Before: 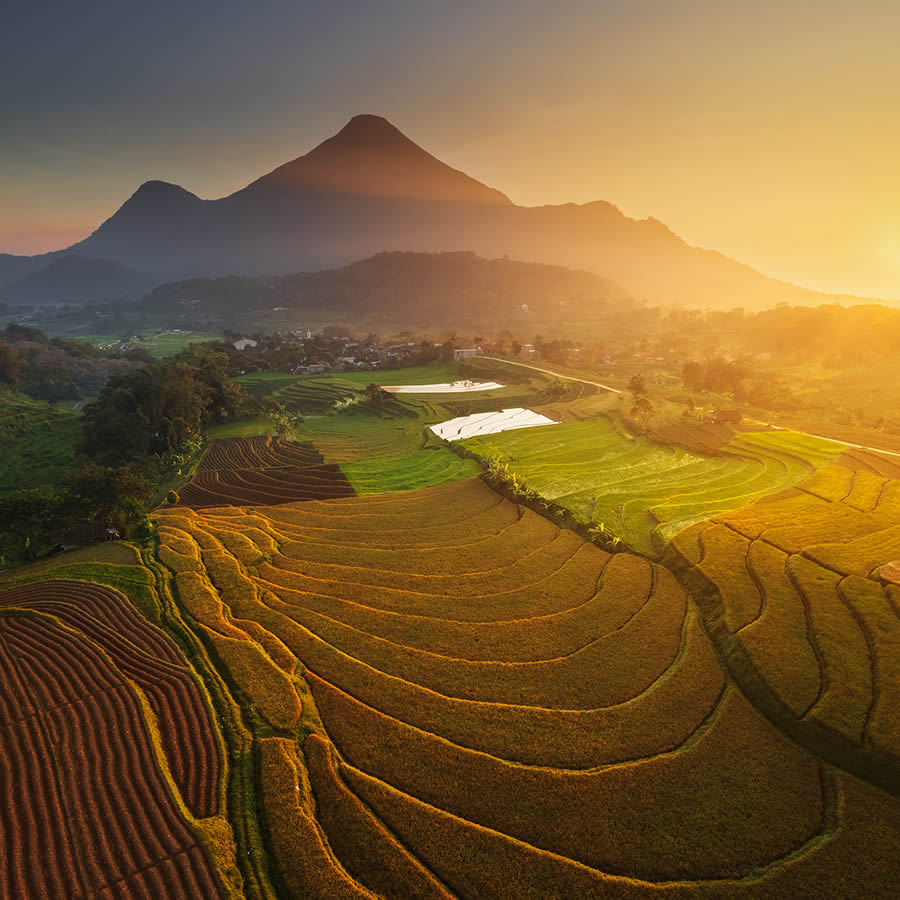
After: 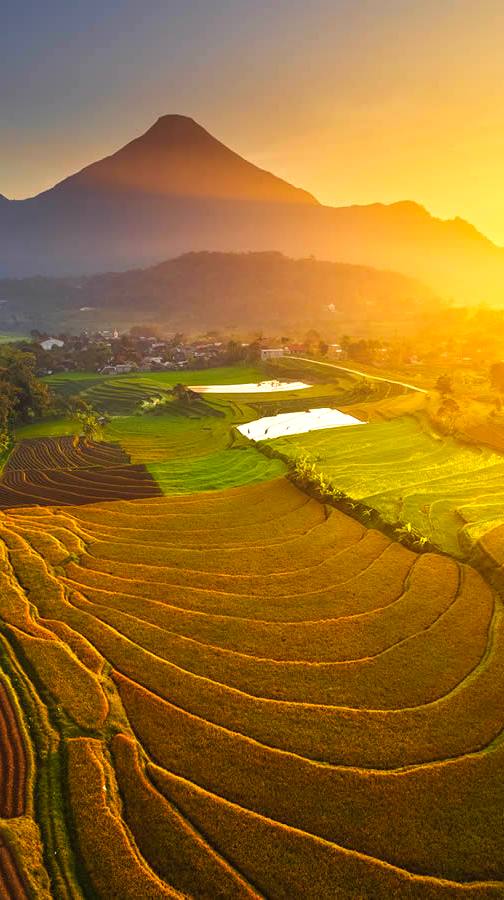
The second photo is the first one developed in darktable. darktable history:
color balance rgb: shadows lift › chroma 3.096%, shadows lift › hue 281.34°, perceptual saturation grading › global saturation 0.513%, global vibrance 50.481%
exposure: black level correction 0, exposure 0.59 EV, compensate highlight preservation false
crop: left 21.503%, right 22.465%
